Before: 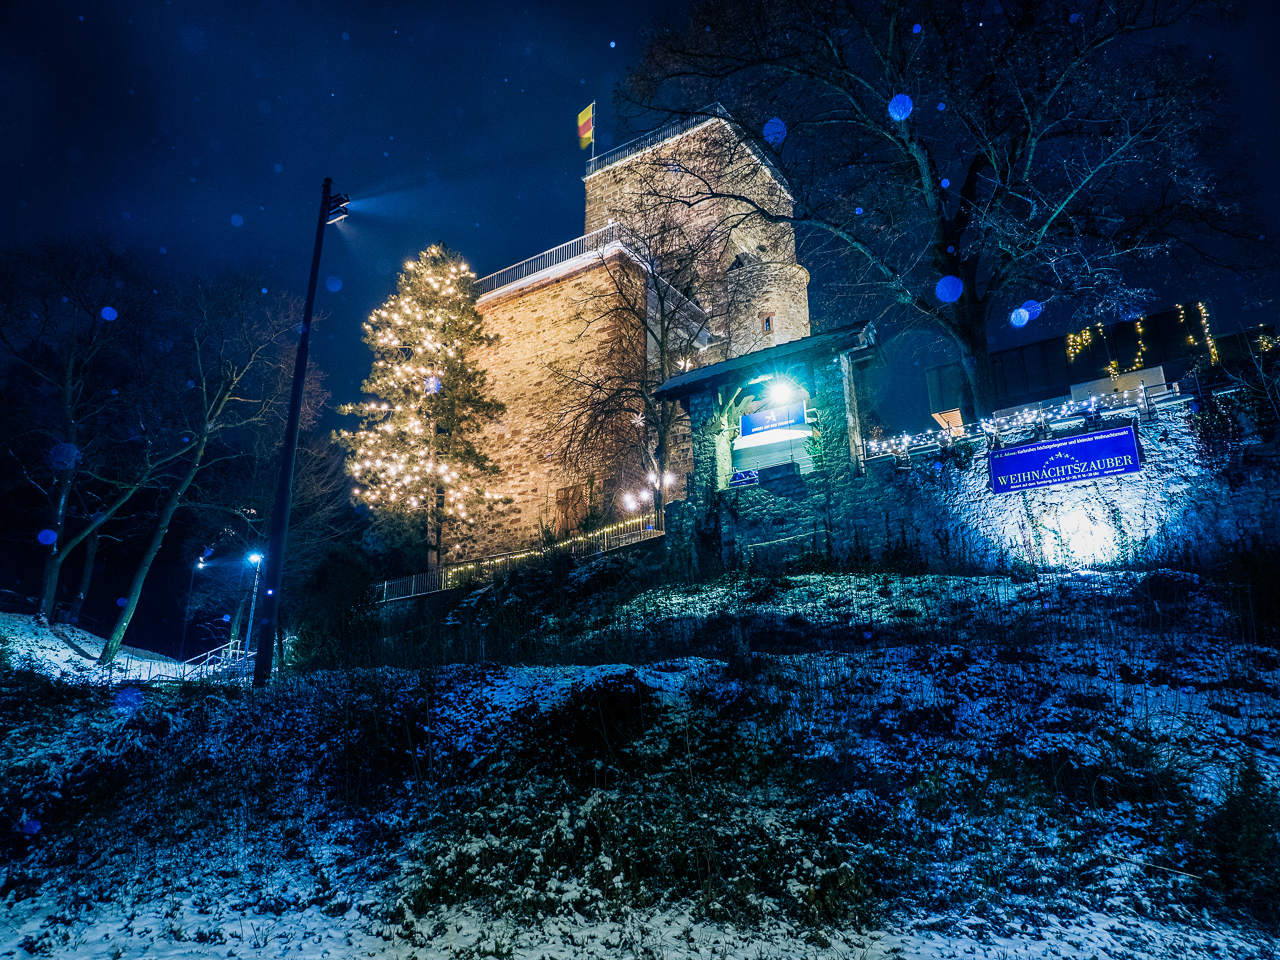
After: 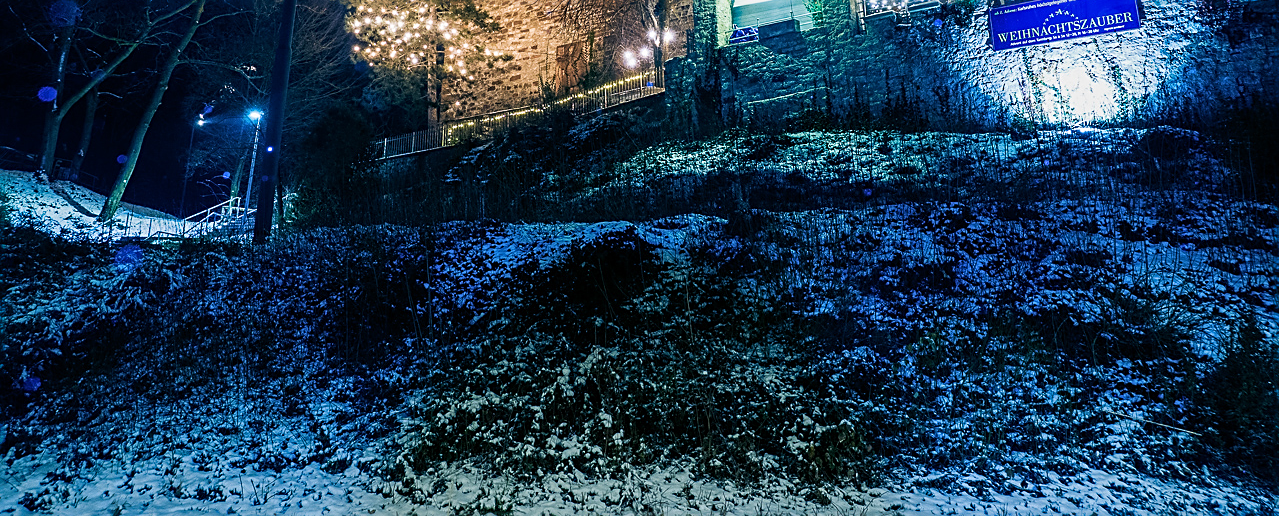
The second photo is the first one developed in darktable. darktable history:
sharpen: on, module defaults
crop and rotate: top 46.237%
